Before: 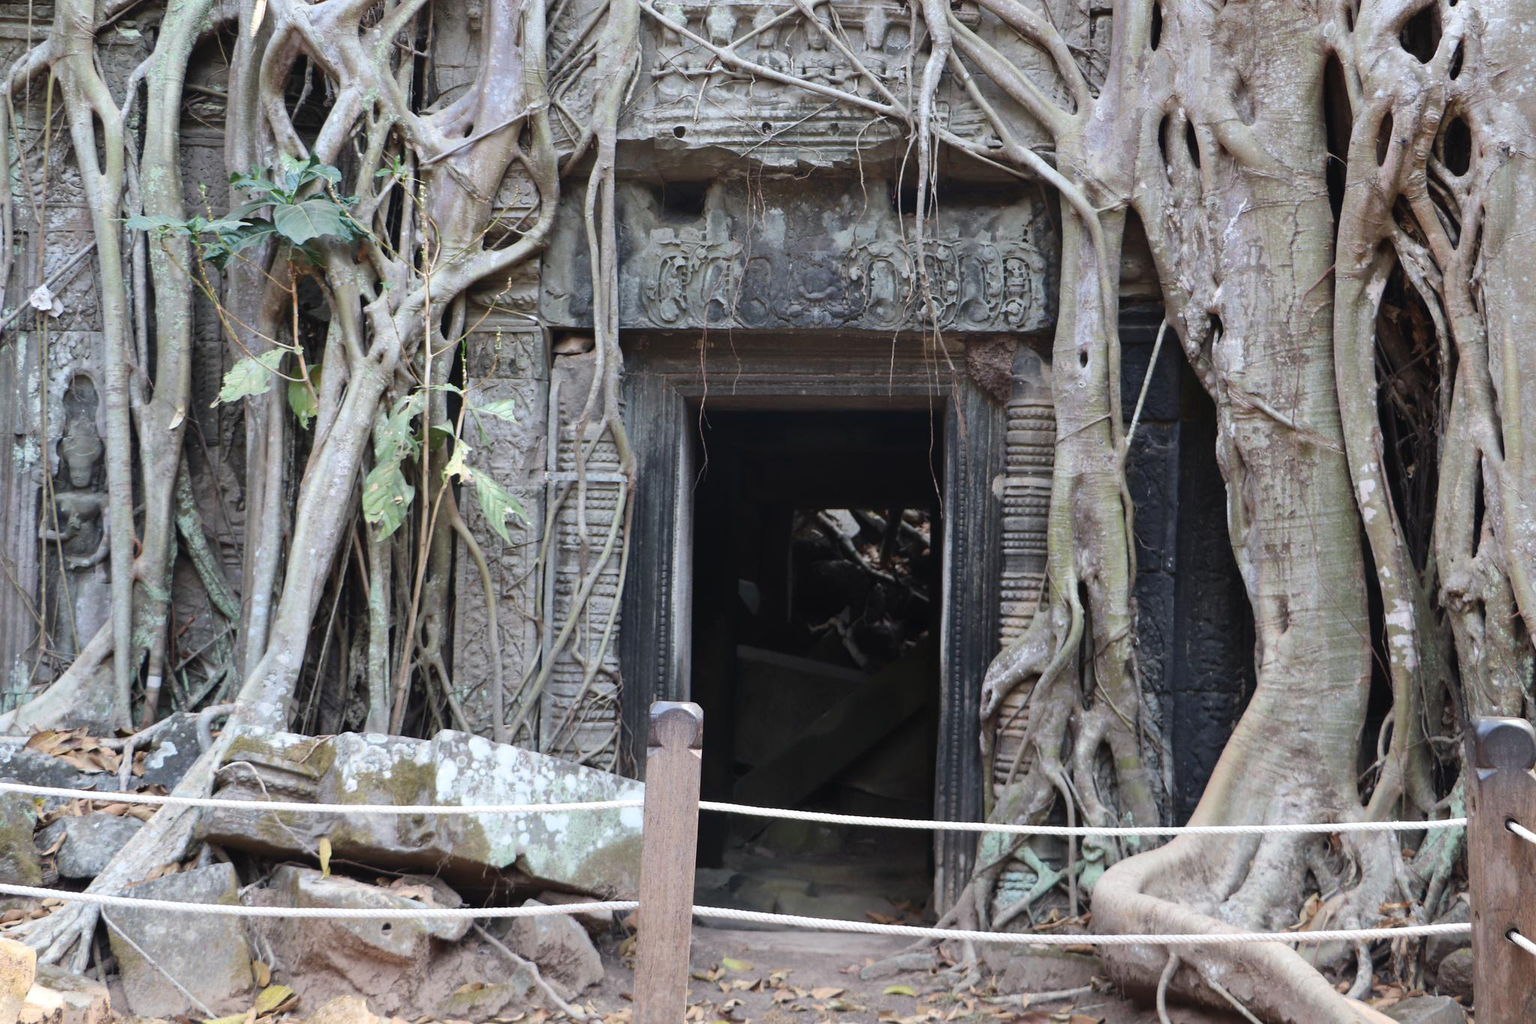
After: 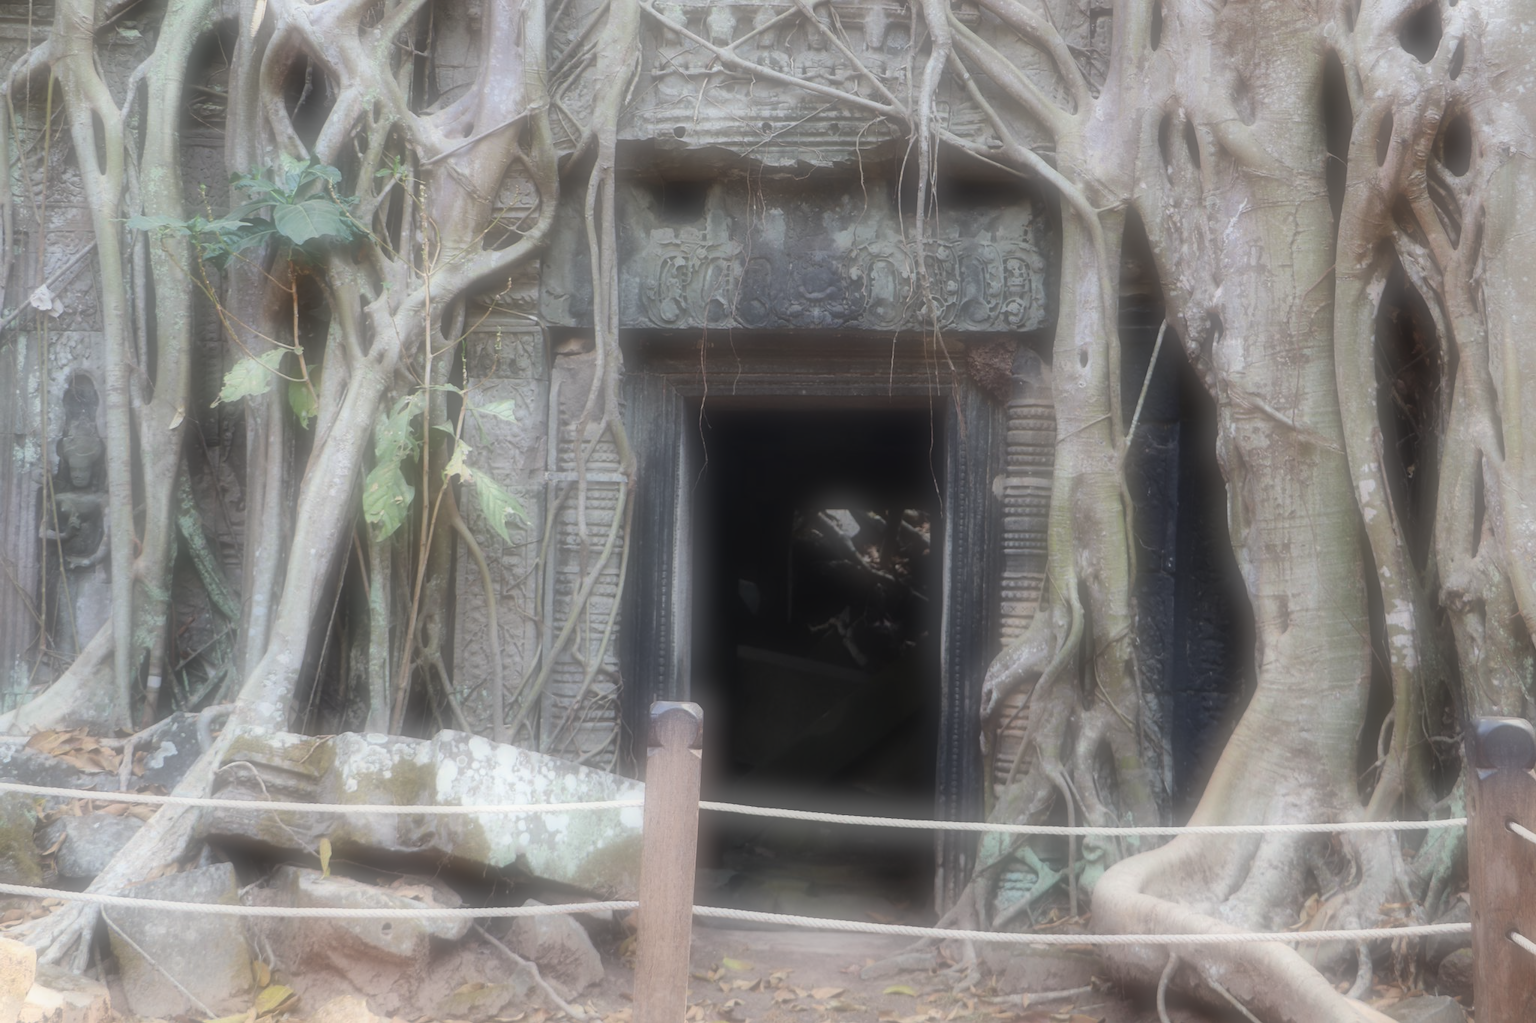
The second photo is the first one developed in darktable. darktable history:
color correction: highlights b* 3
soften: on, module defaults
